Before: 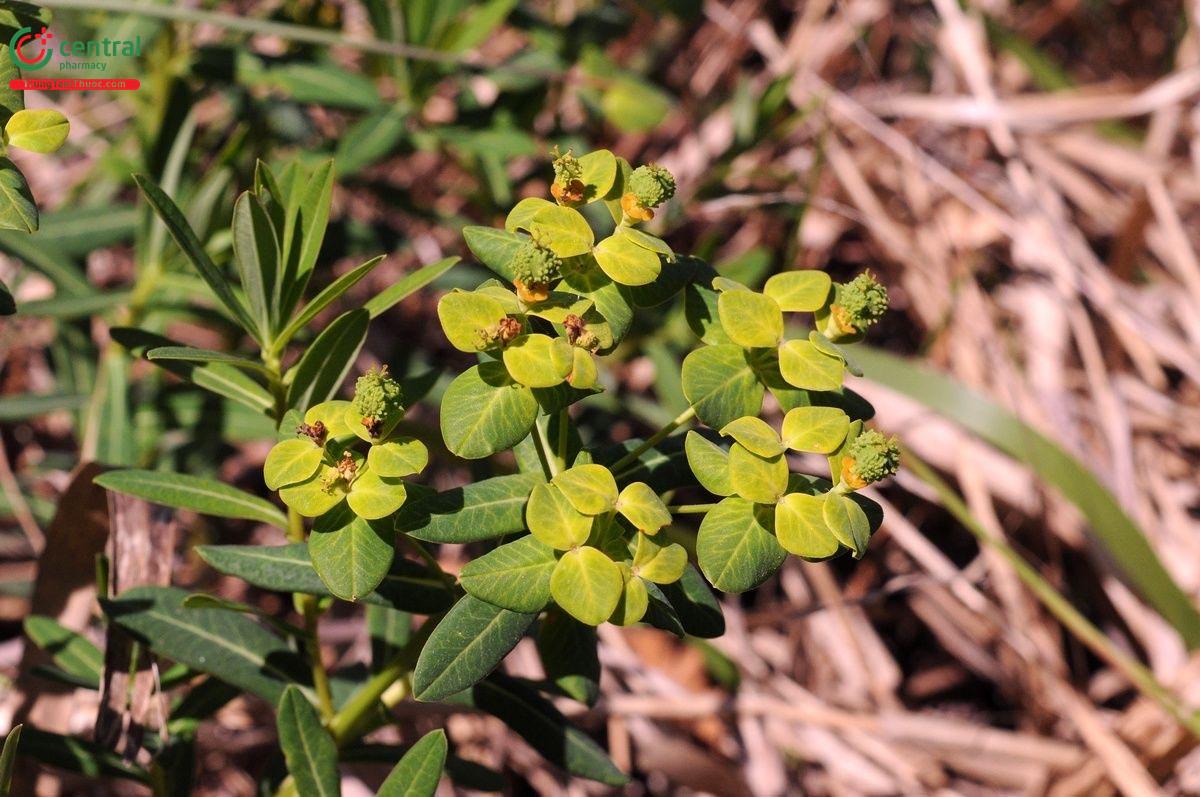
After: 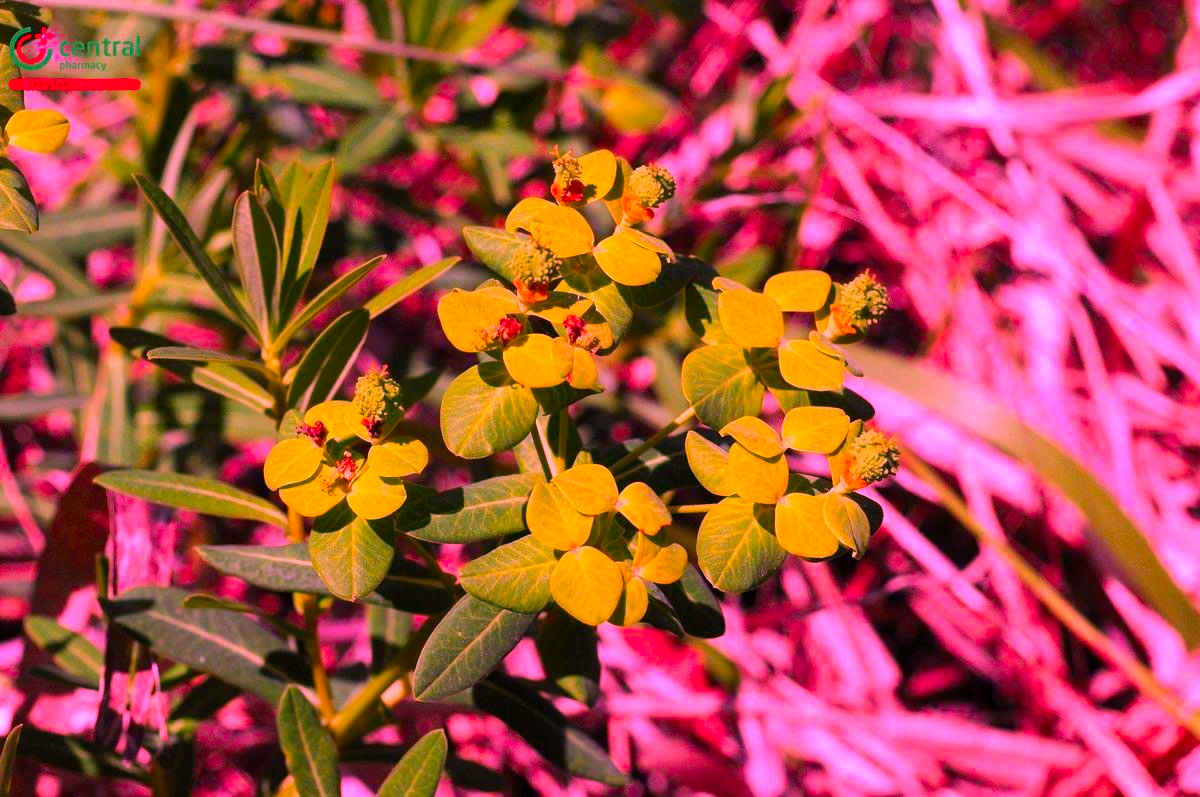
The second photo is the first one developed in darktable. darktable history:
color correction: highlights a* 19.5, highlights b* -11.53, saturation 1.69
white balance: red 1.188, blue 1.11
